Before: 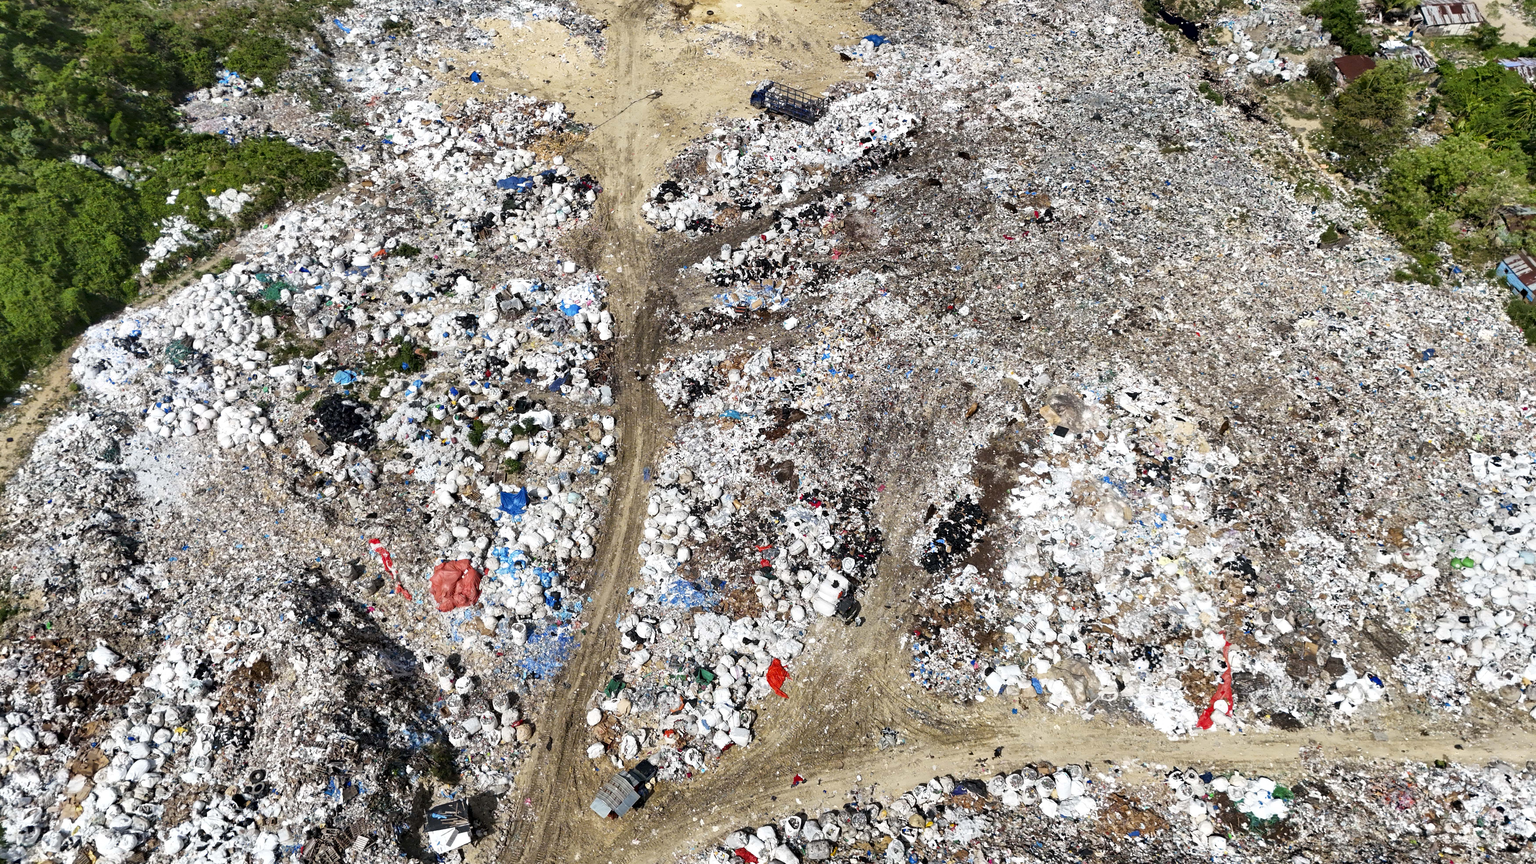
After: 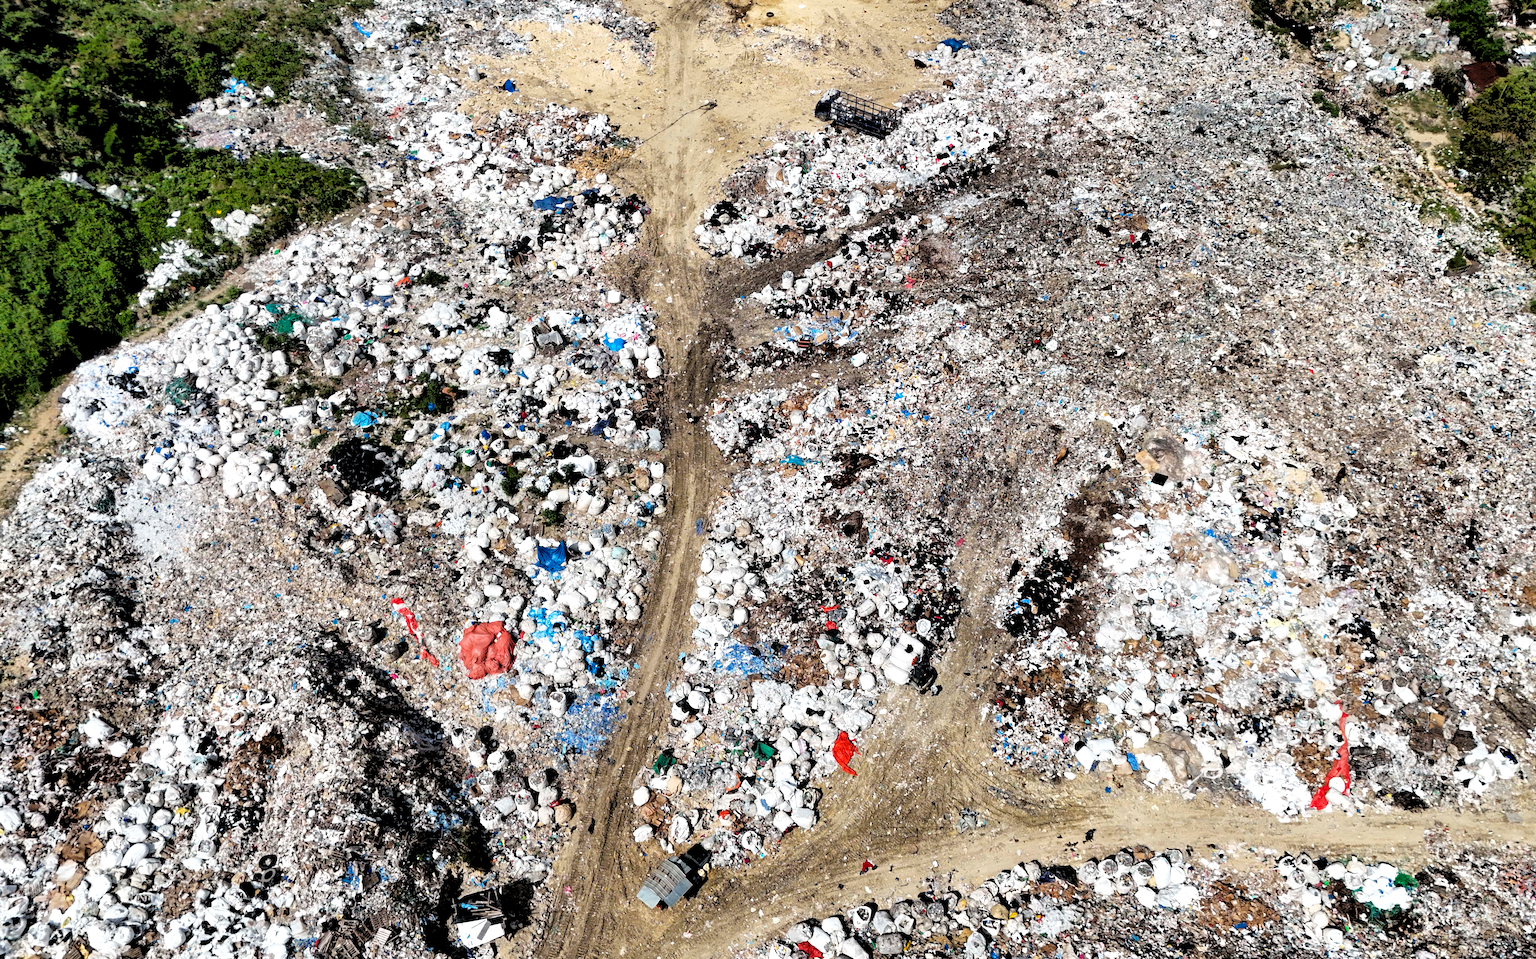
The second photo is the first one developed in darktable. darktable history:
crop and rotate: left 1.088%, right 8.807%
rgb levels: levels [[0.029, 0.461, 0.922], [0, 0.5, 1], [0, 0.5, 1]]
base curve: exposure shift 0, preserve colors none
